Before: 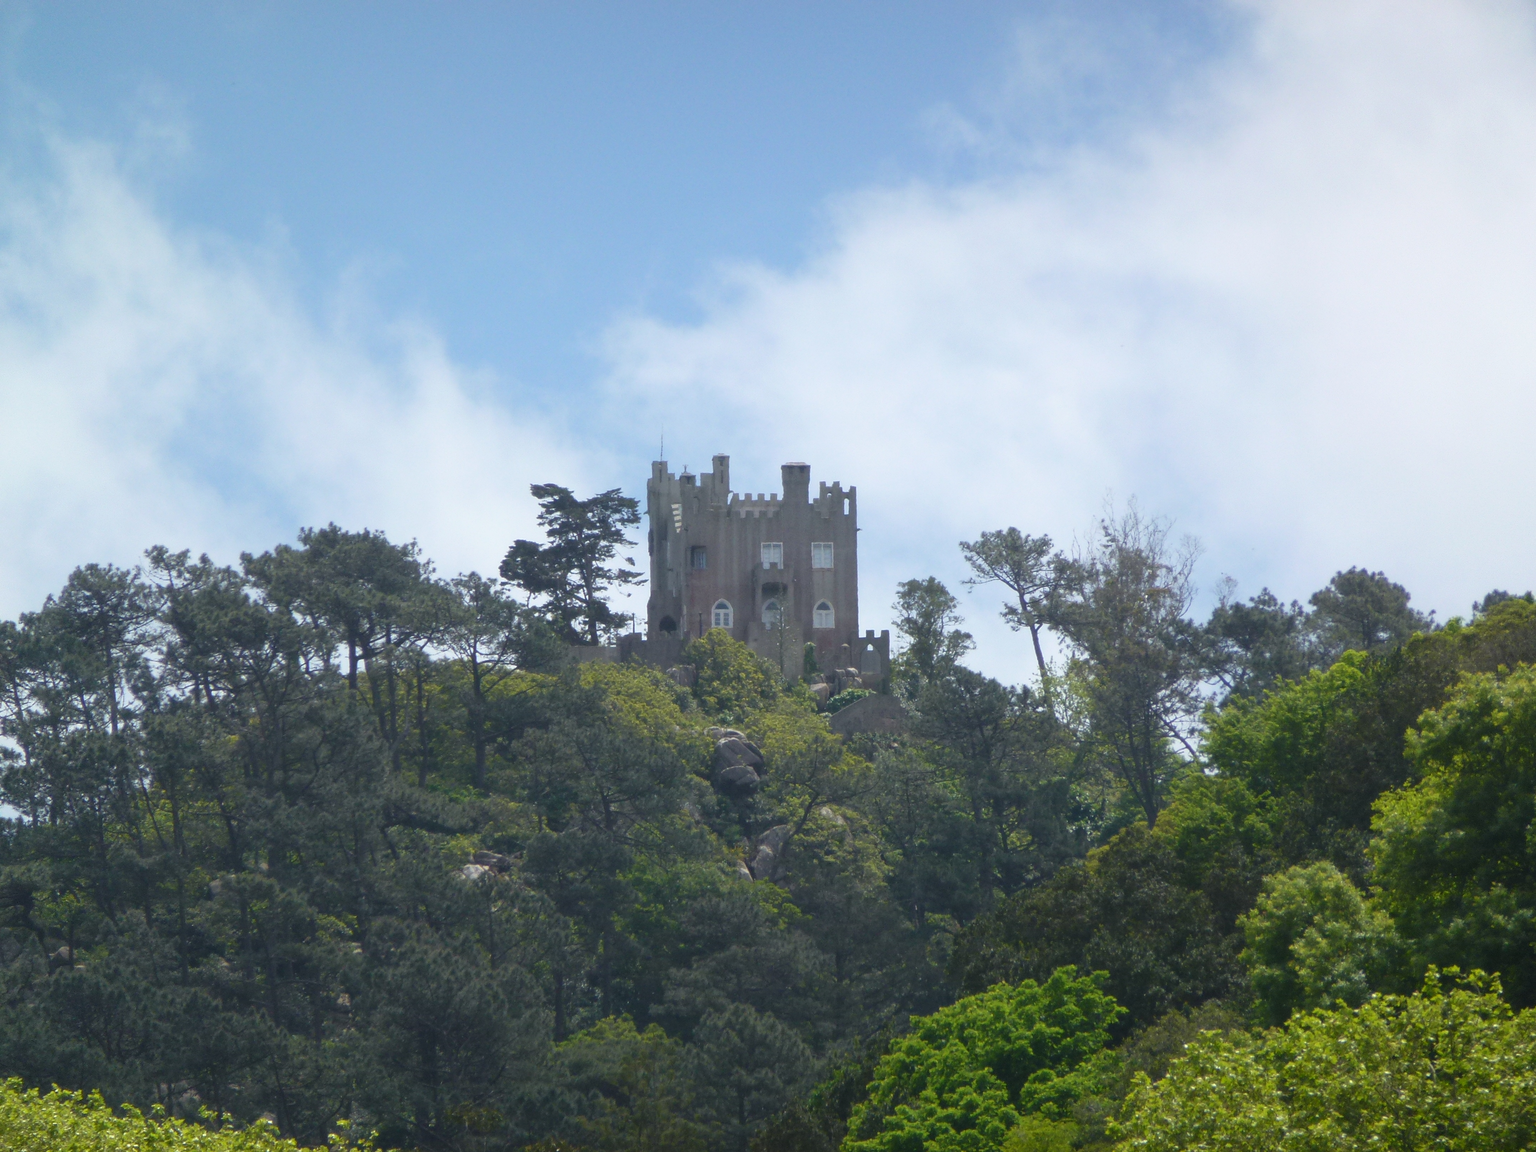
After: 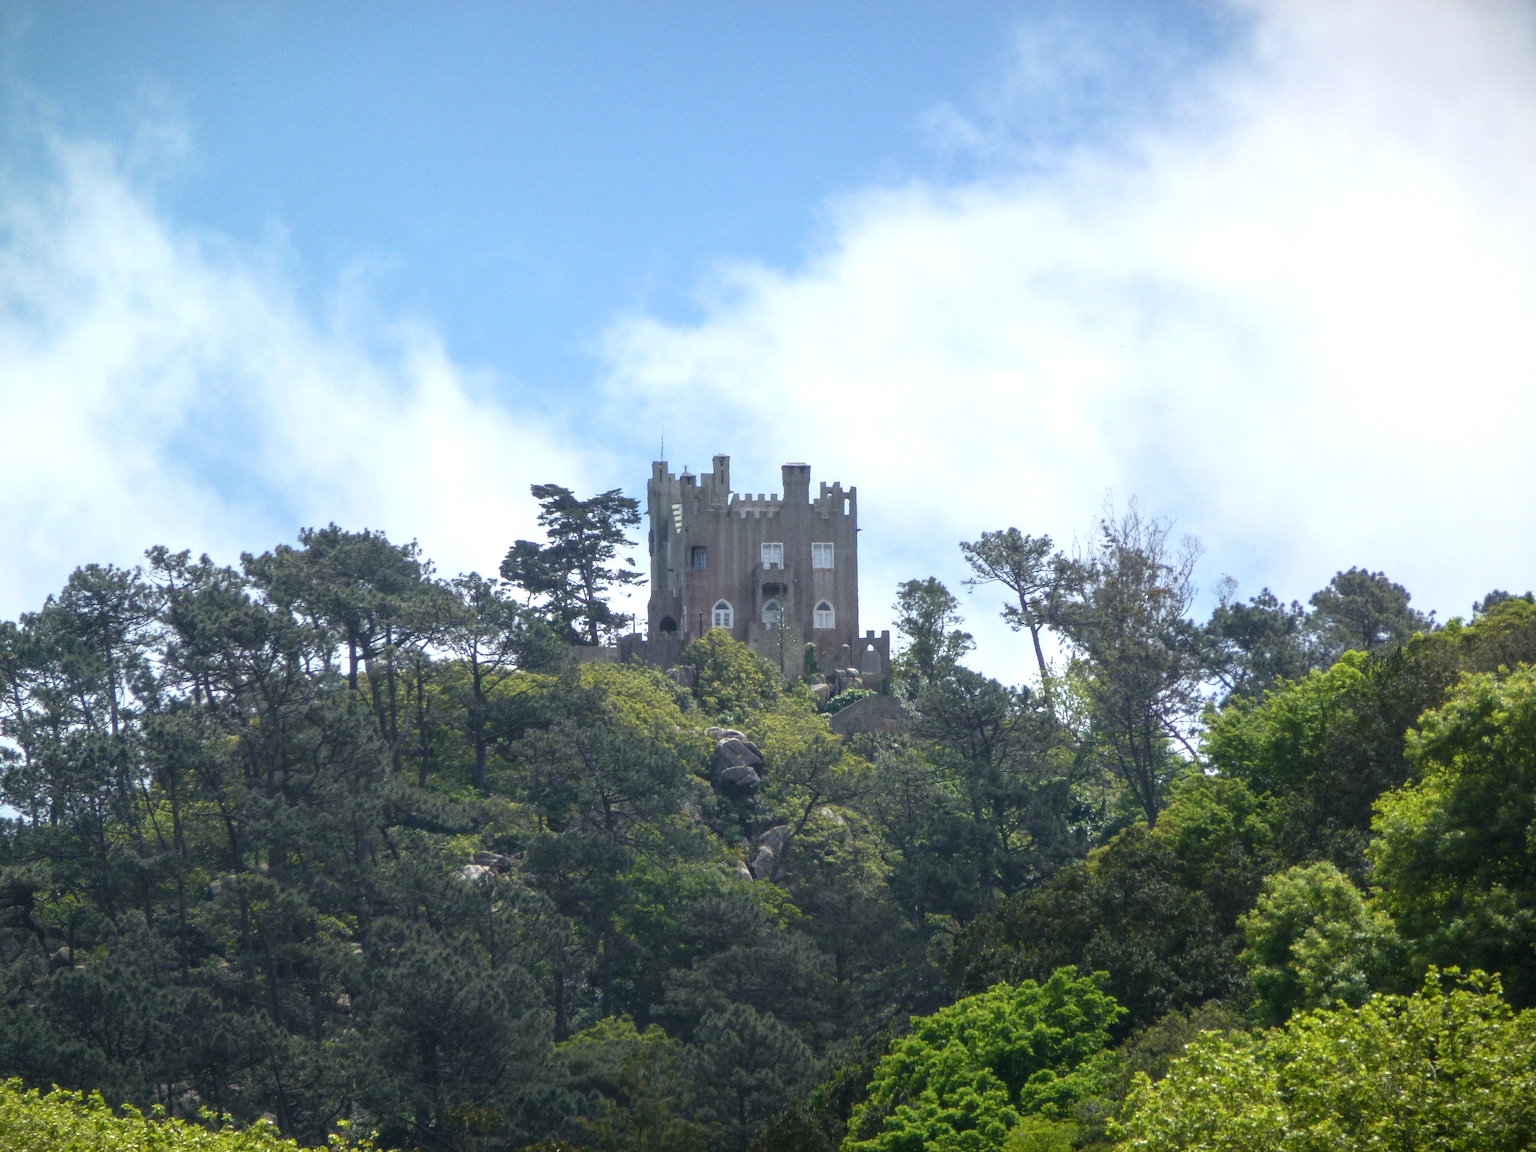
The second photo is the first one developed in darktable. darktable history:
tone equalizer: -8 EV -0.415 EV, -7 EV -0.425 EV, -6 EV -0.316 EV, -5 EV -0.211 EV, -3 EV 0.207 EV, -2 EV 0.361 EV, -1 EV 0.393 EV, +0 EV 0.388 EV
vignetting: fall-off start 97.19%, brightness -0.387, saturation 0.004, width/height ratio 1.179
local contrast: on, module defaults
haze removal: compatibility mode true, adaptive false
